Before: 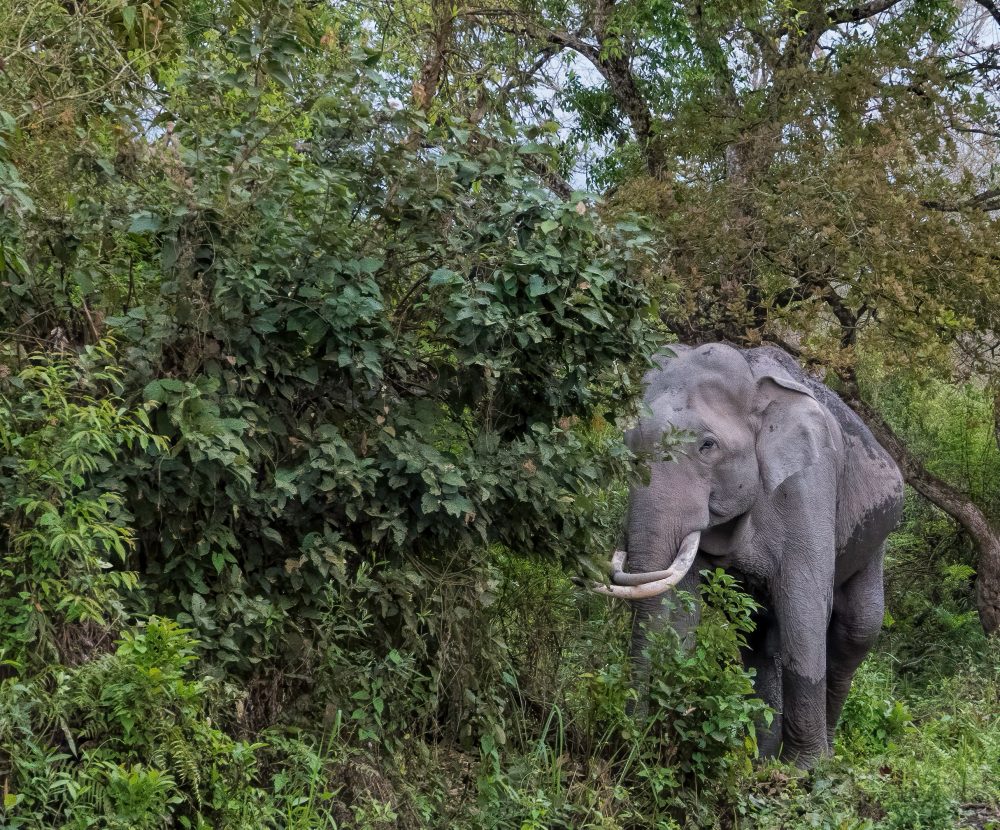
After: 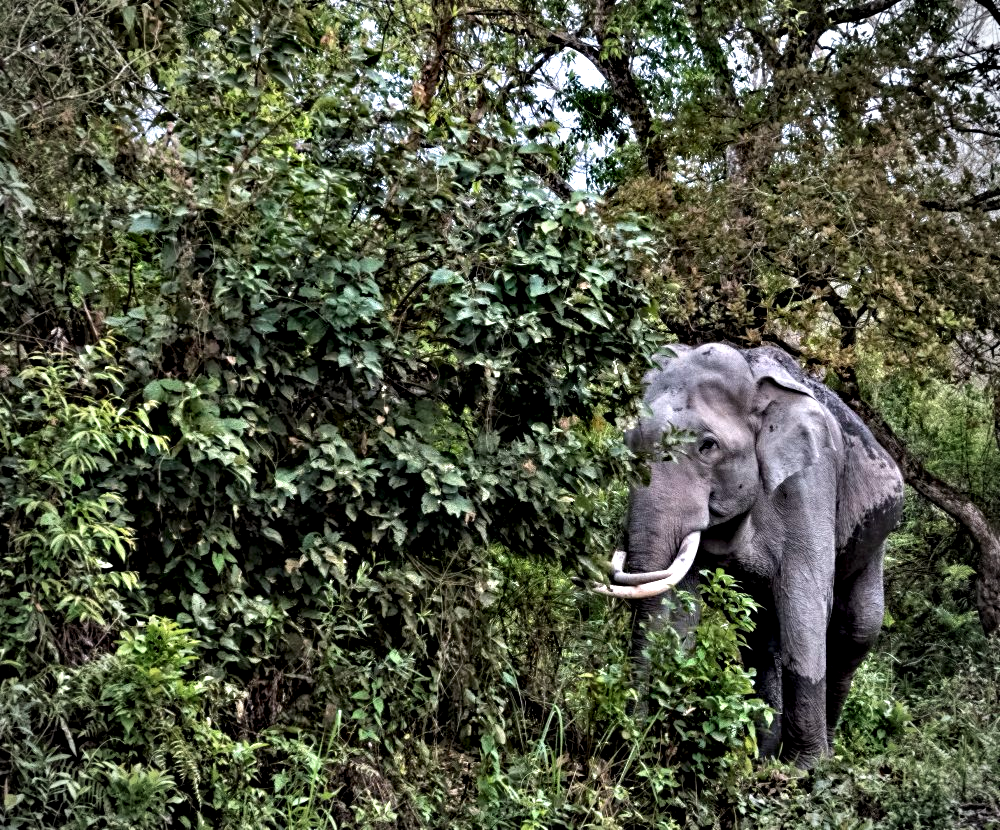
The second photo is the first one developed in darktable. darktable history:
vignetting: fall-off start 71.8%
contrast equalizer: y [[0.48, 0.654, 0.731, 0.706, 0.772, 0.382], [0.55 ×6], [0 ×6], [0 ×6], [0 ×6]]
